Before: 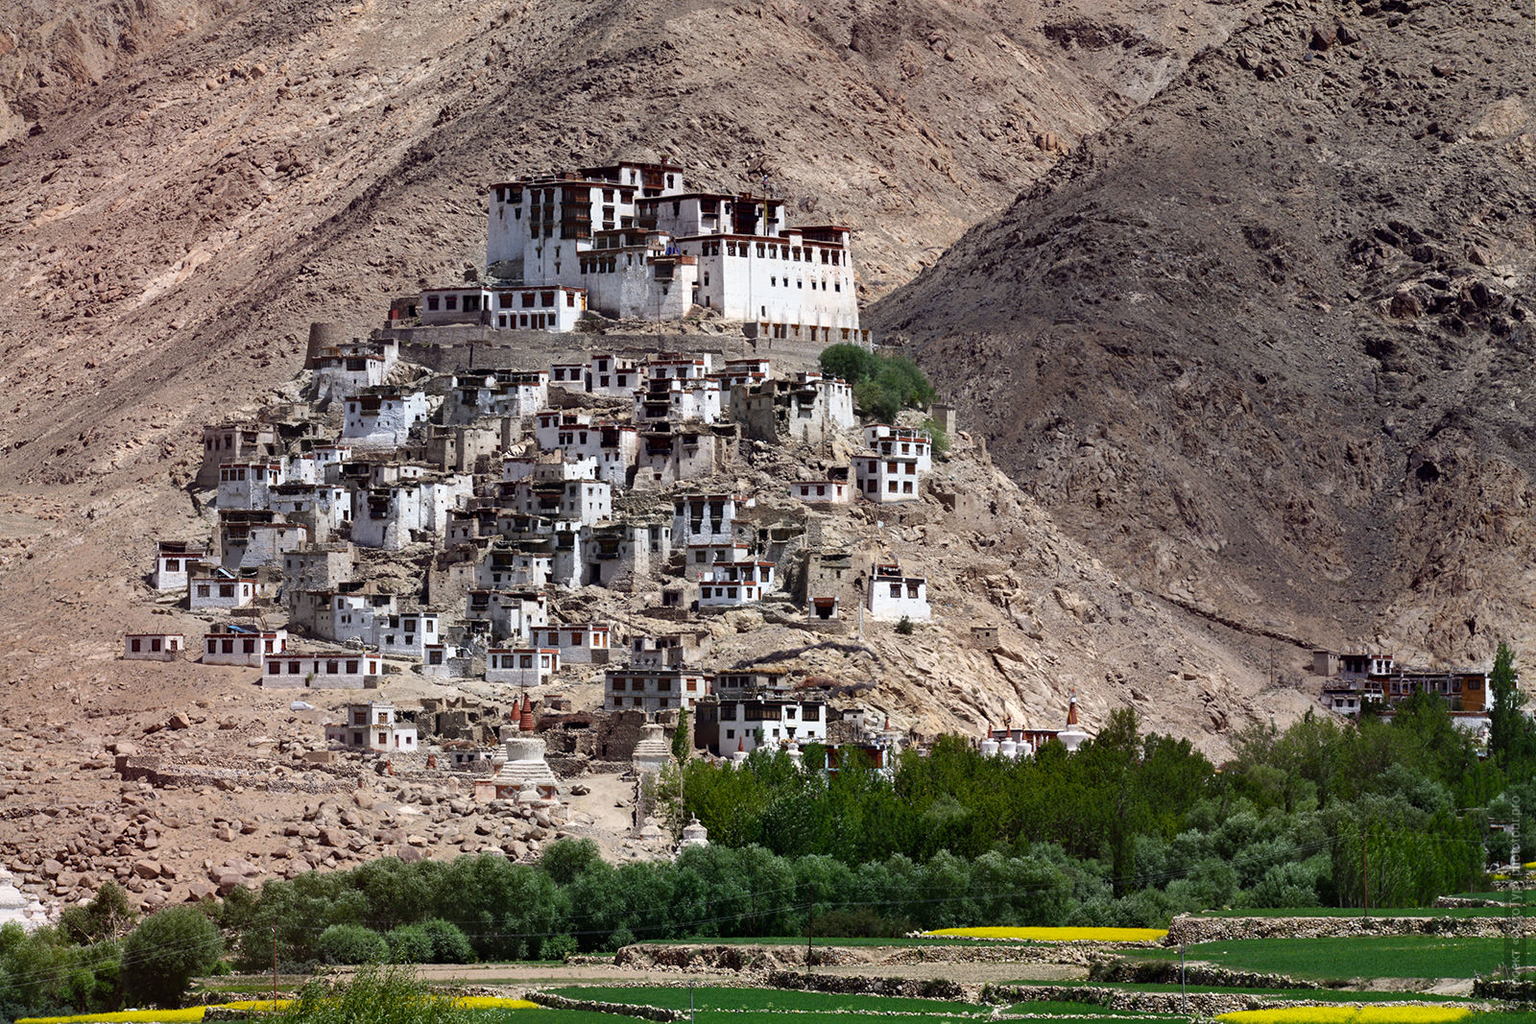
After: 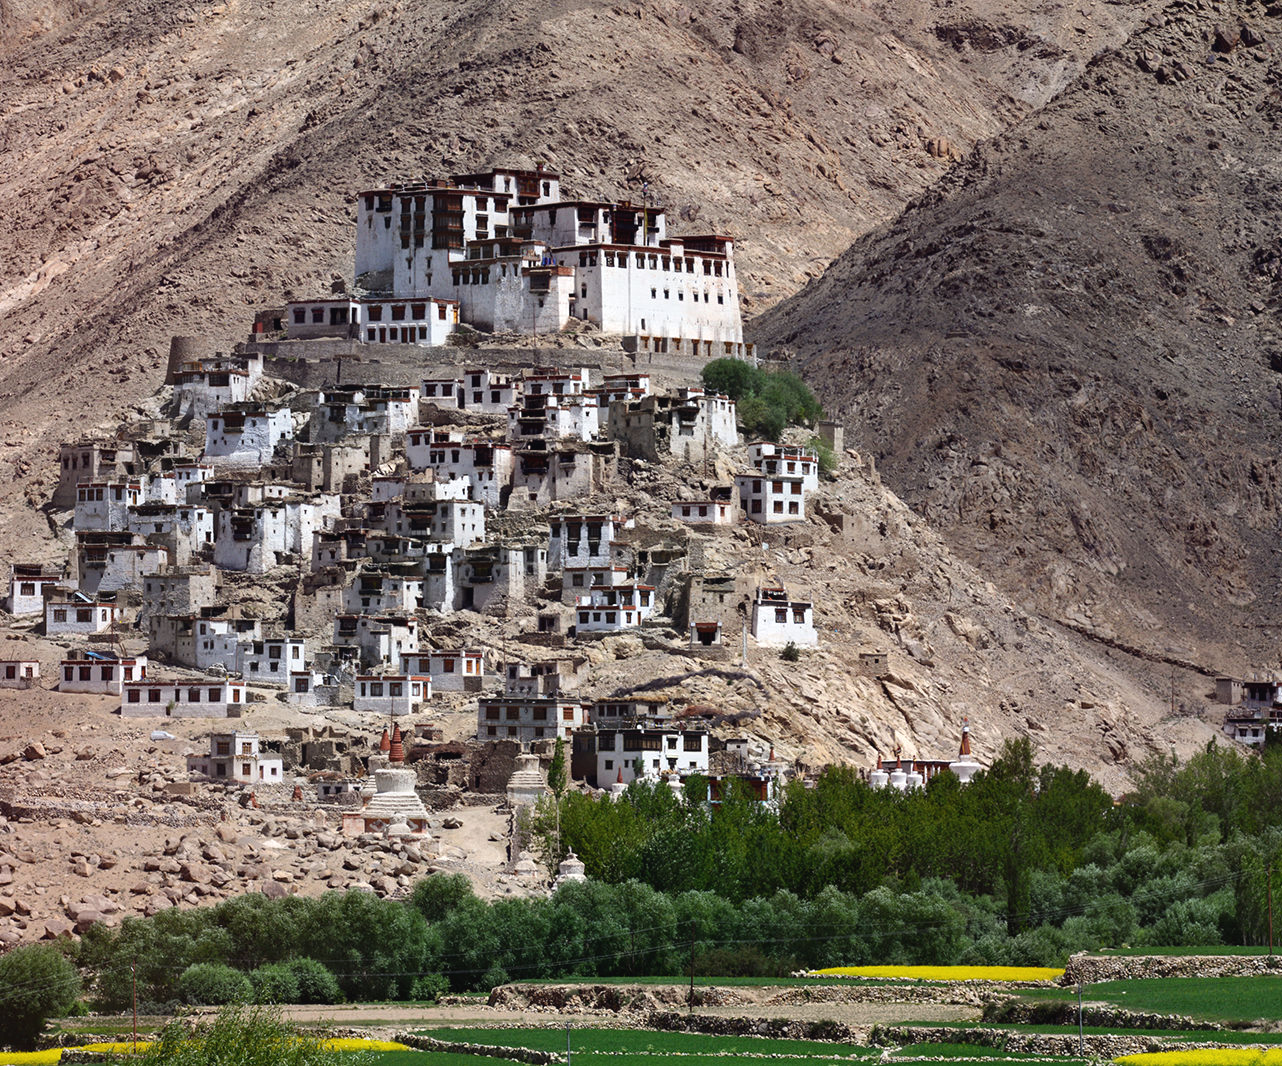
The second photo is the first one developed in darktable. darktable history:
crop and rotate: left 9.556%, right 10.295%
exposure: black level correction -0.002, exposure 0.036 EV, compensate highlight preservation false
